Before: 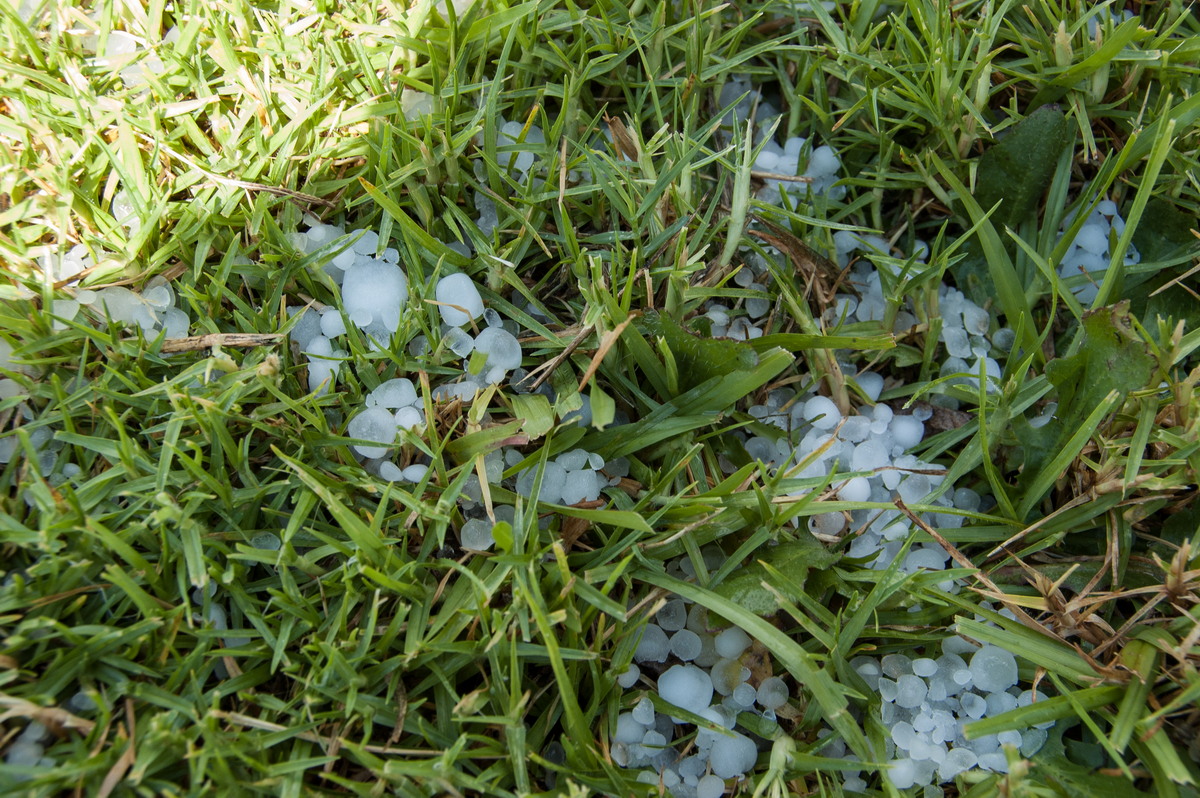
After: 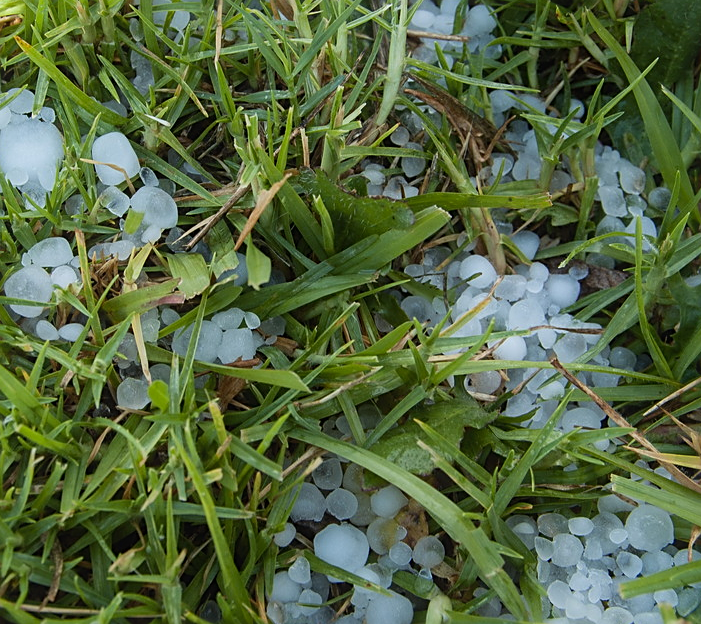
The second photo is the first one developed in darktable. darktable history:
crop and rotate: left 28.734%, top 17.732%, right 12.815%, bottom 4.044%
contrast equalizer: y [[0.46, 0.454, 0.451, 0.451, 0.455, 0.46], [0.5 ×6], [0.5 ×6], [0 ×6], [0 ×6]]
sharpen: on, module defaults
tone equalizer: smoothing diameter 2.19%, edges refinement/feathering 20.83, mask exposure compensation -1.57 EV, filter diffusion 5
levels: levels [0, 0.476, 0.951]
local contrast: mode bilateral grid, contrast 24, coarseness 51, detail 123%, midtone range 0.2
exposure: exposure -0.04 EV, compensate highlight preservation false
